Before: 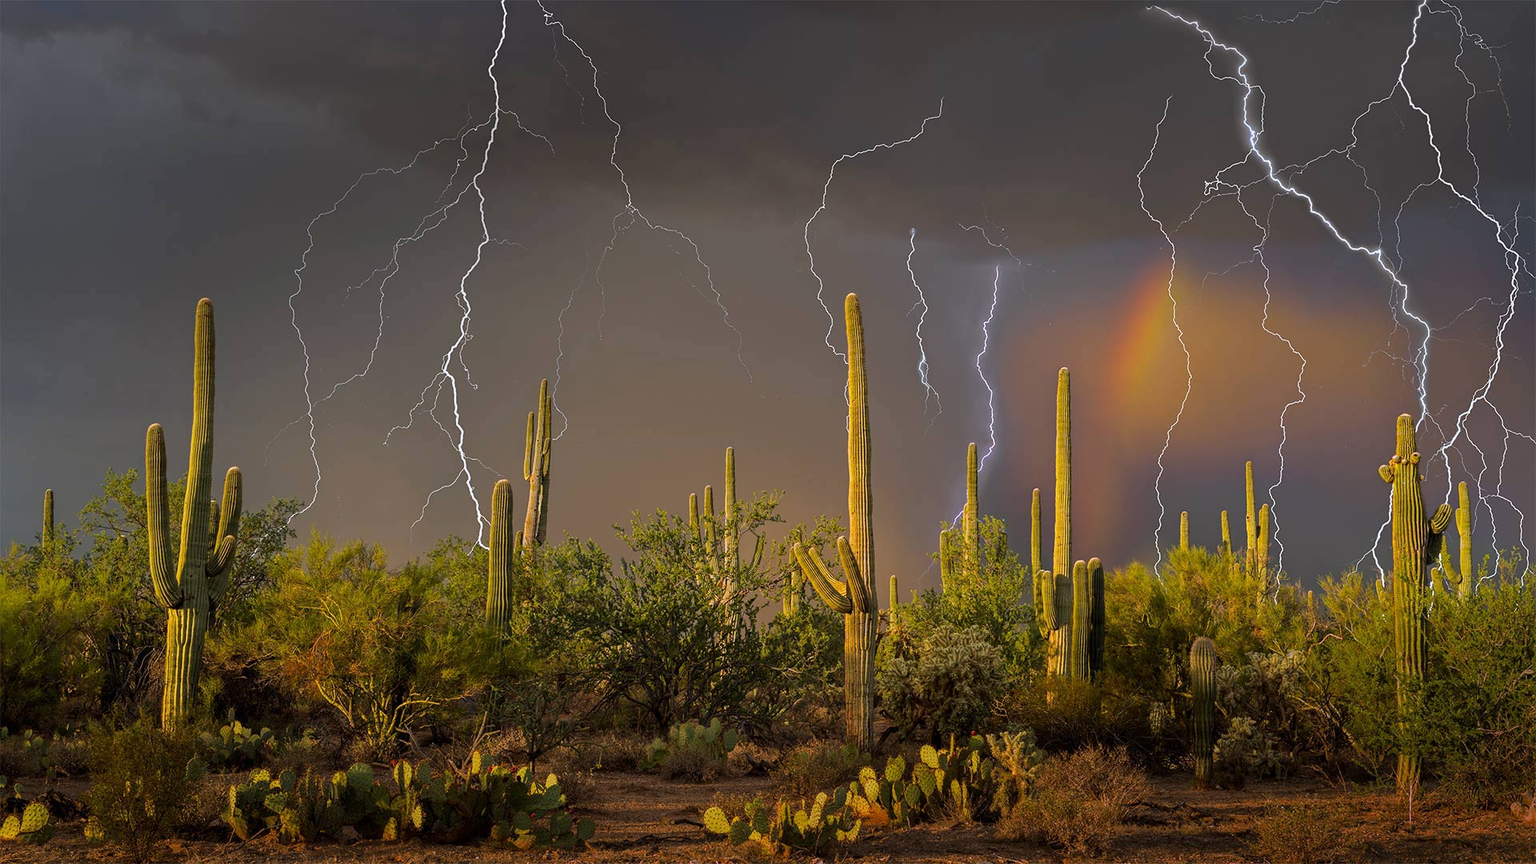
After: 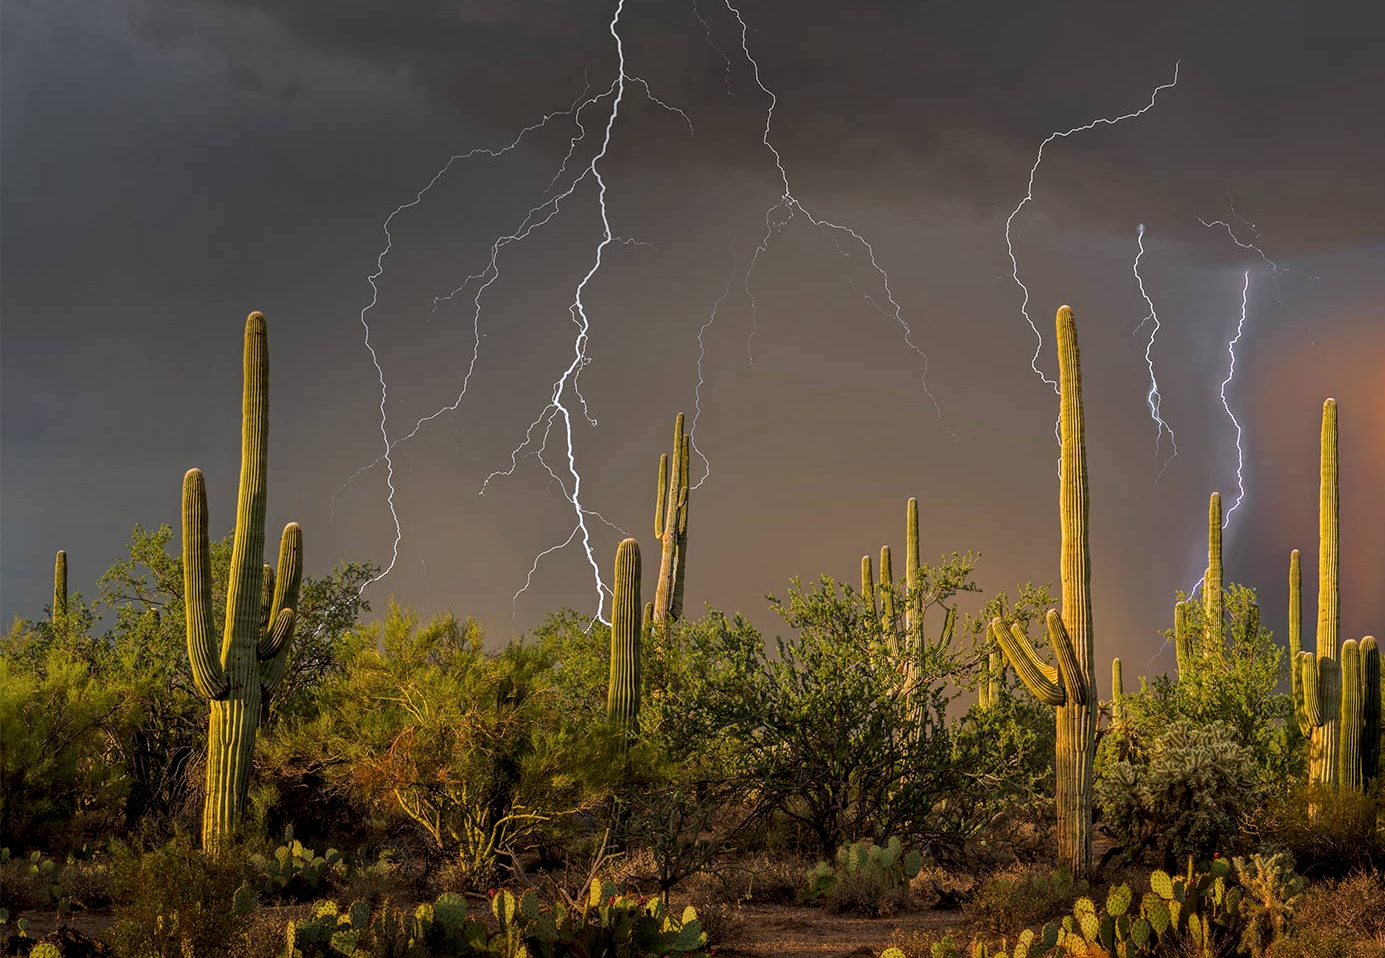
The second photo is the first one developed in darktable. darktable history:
local contrast: on, module defaults
crop: top 5.735%, right 27.838%, bottom 5.498%
exposure: exposure -0.04 EV, compensate exposure bias true, compensate highlight preservation false
